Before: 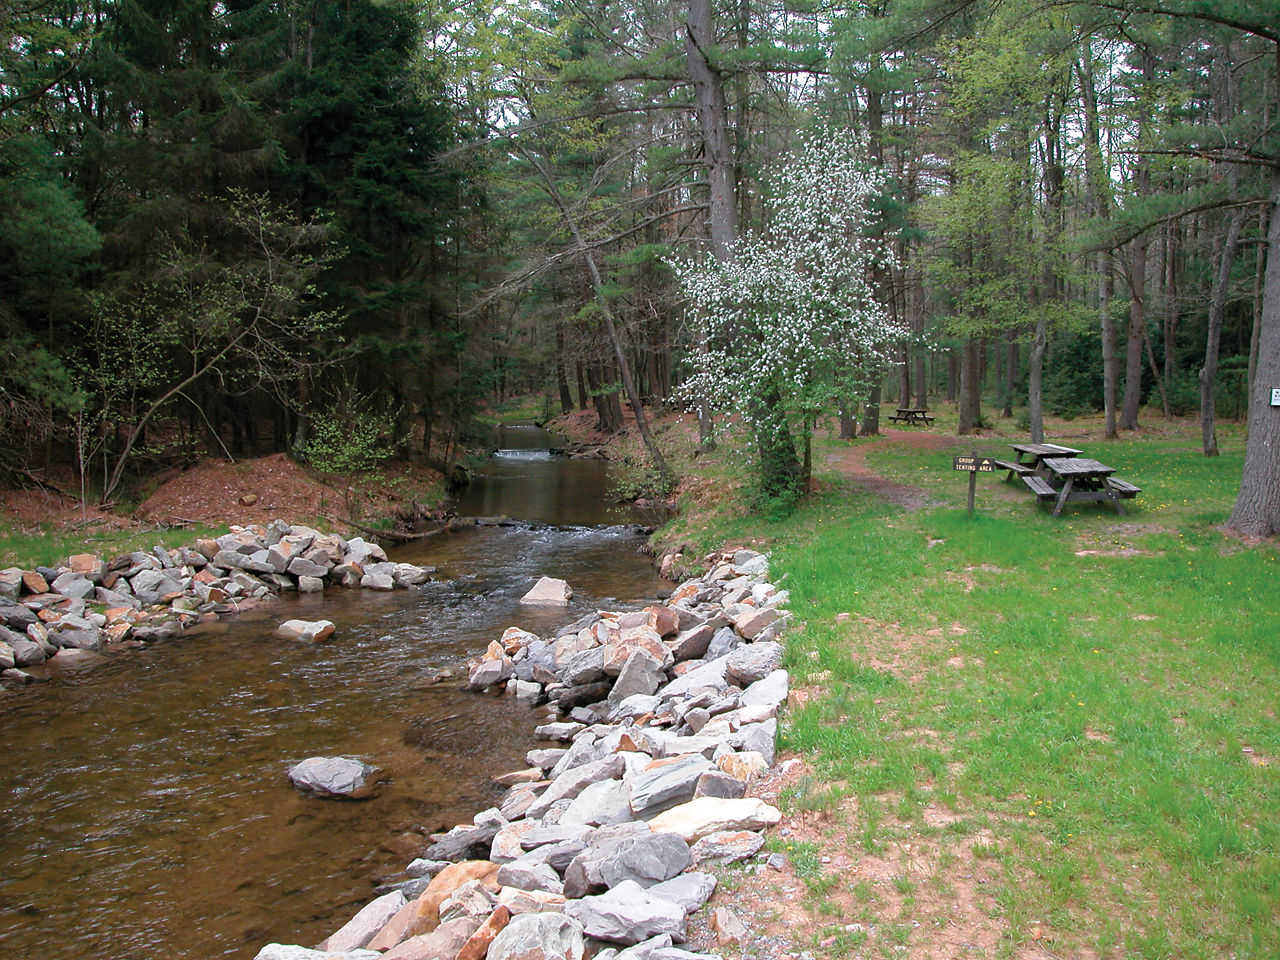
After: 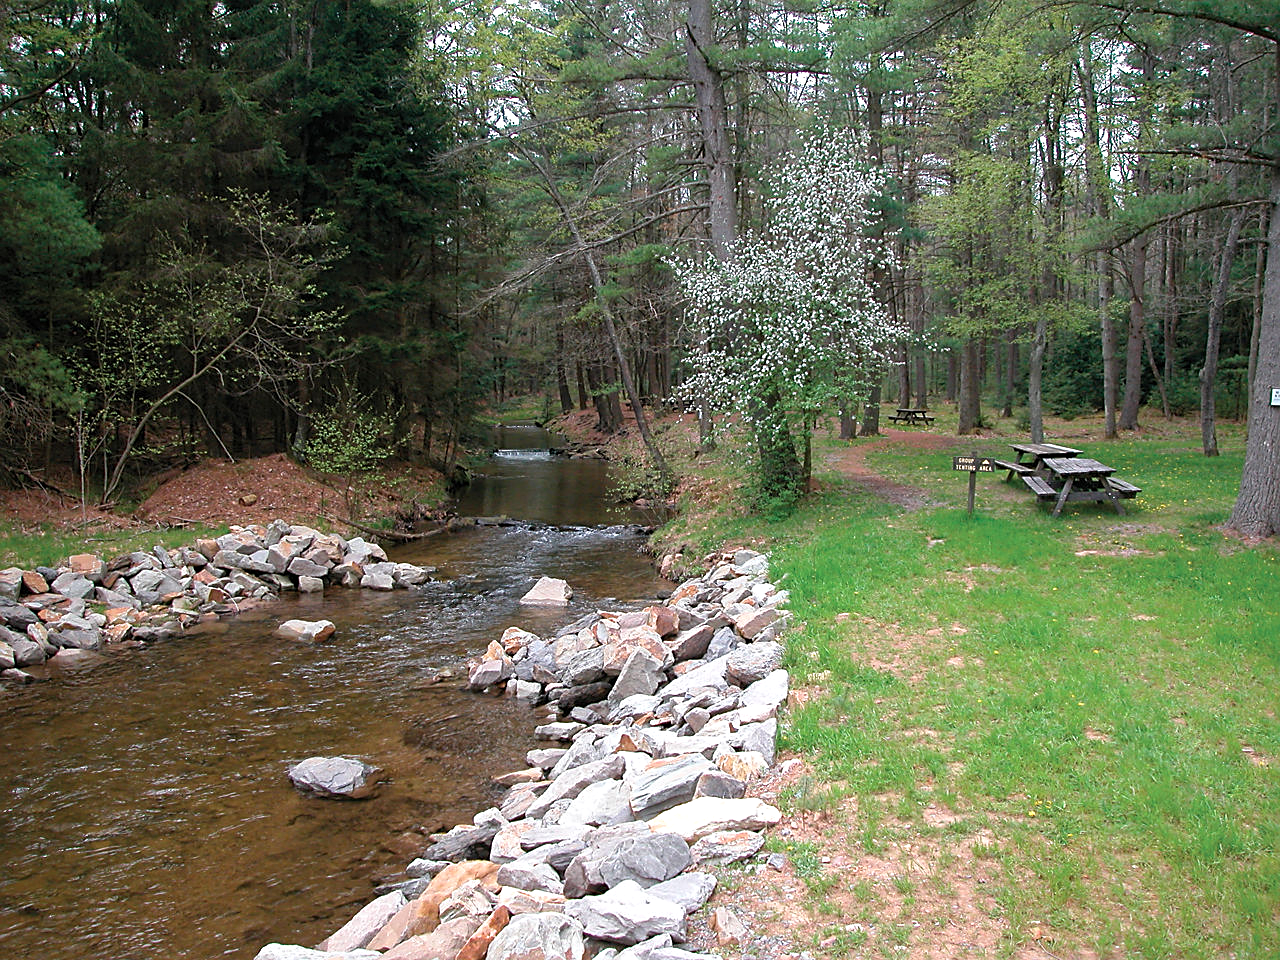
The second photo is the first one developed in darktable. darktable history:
sharpen: on, module defaults
exposure: exposure 0.197 EV, compensate highlight preservation false
